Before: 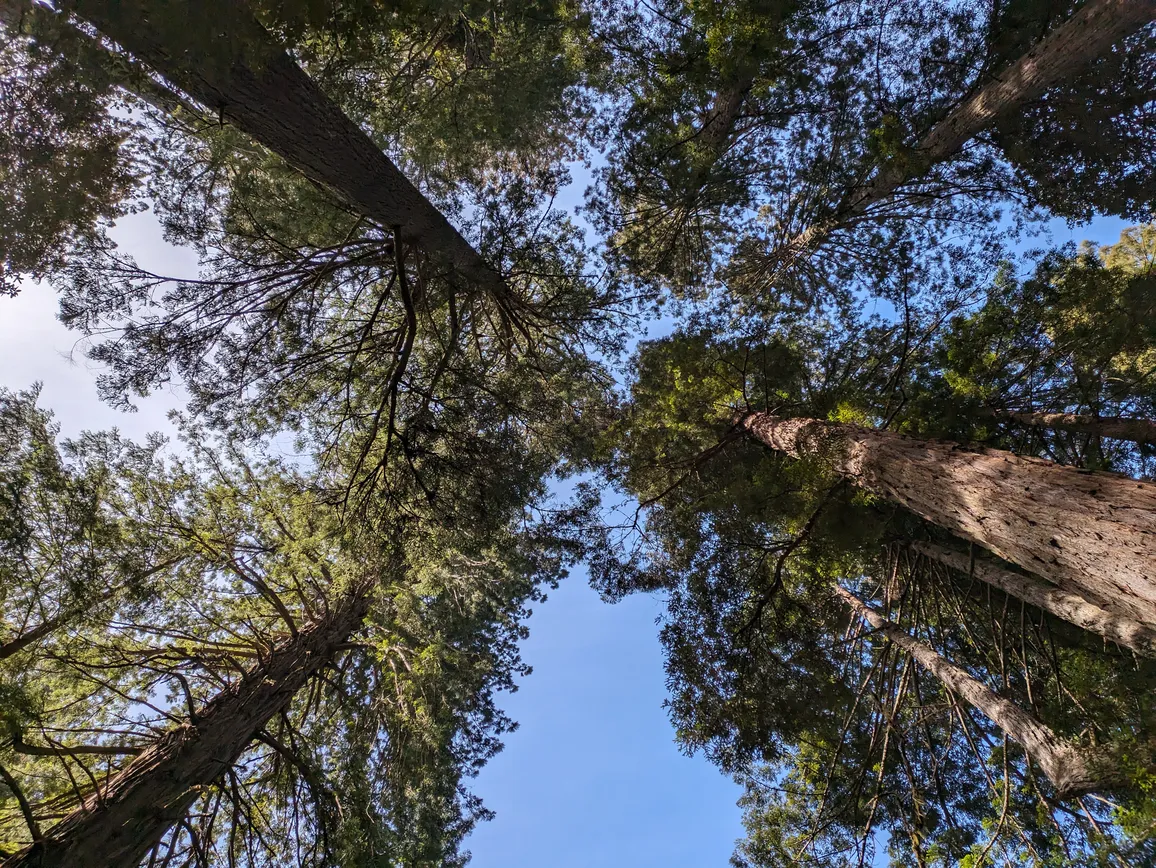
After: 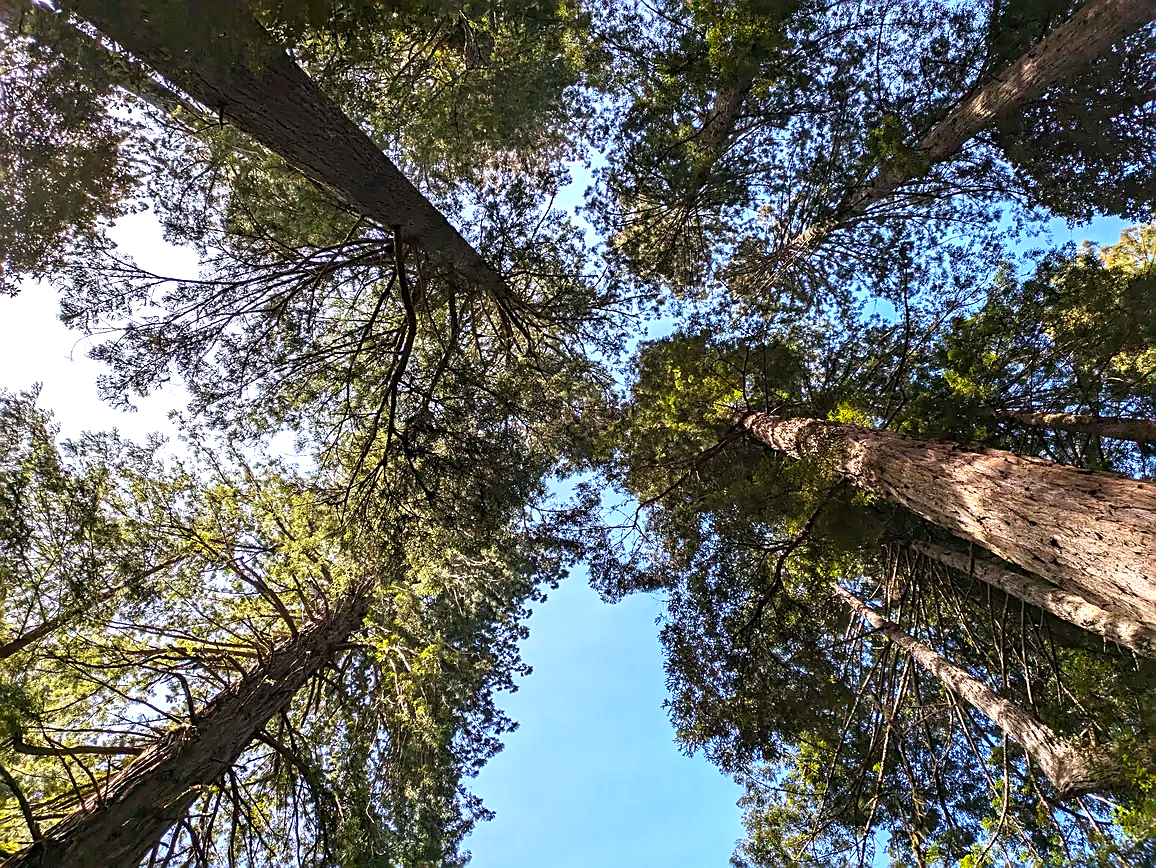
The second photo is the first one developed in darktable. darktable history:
sharpen: on, module defaults
color balance rgb: perceptual saturation grading › global saturation 0.391%, perceptual brilliance grading › global brilliance 24.248%, global vibrance 20%
